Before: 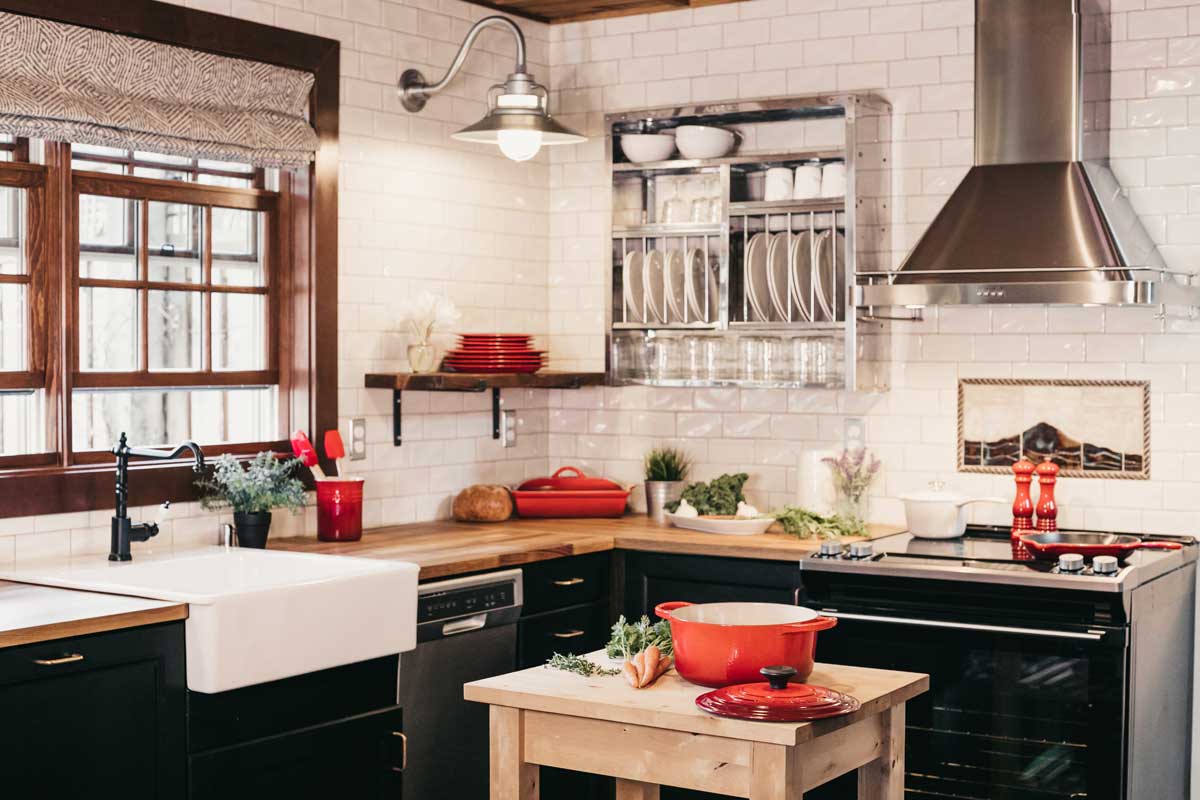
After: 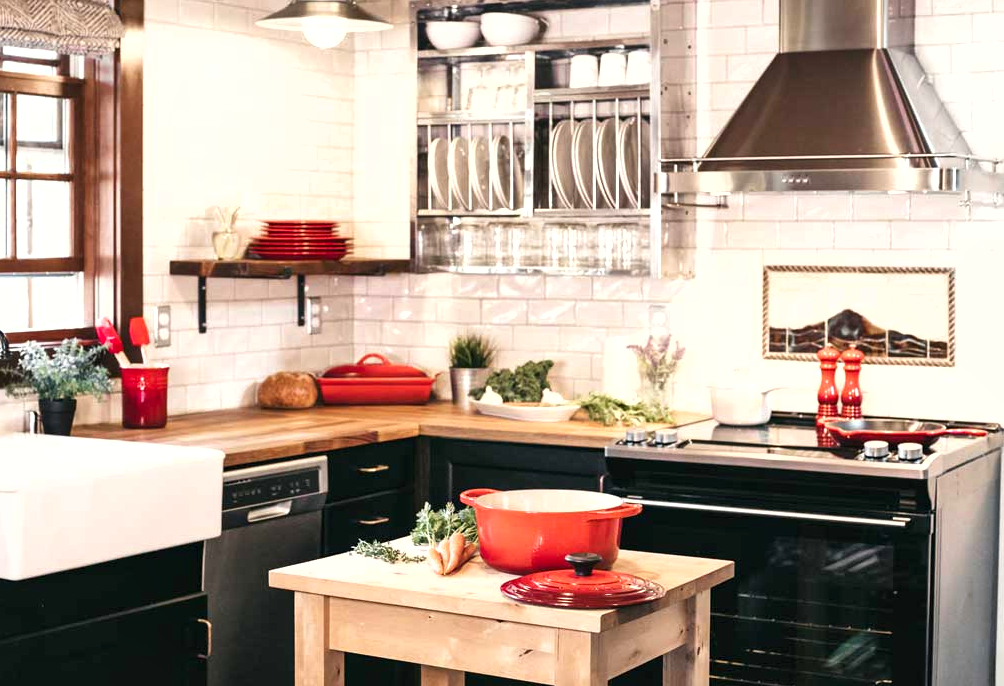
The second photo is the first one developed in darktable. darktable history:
shadows and highlights: shadows 29.61, highlights -30.47, low approximation 0.01, soften with gaussian
crop: left 16.315%, top 14.246%
exposure: exposure 0.566 EV, compensate highlight preservation false
local contrast: mode bilateral grid, contrast 20, coarseness 50, detail 120%, midtone range 0.2
